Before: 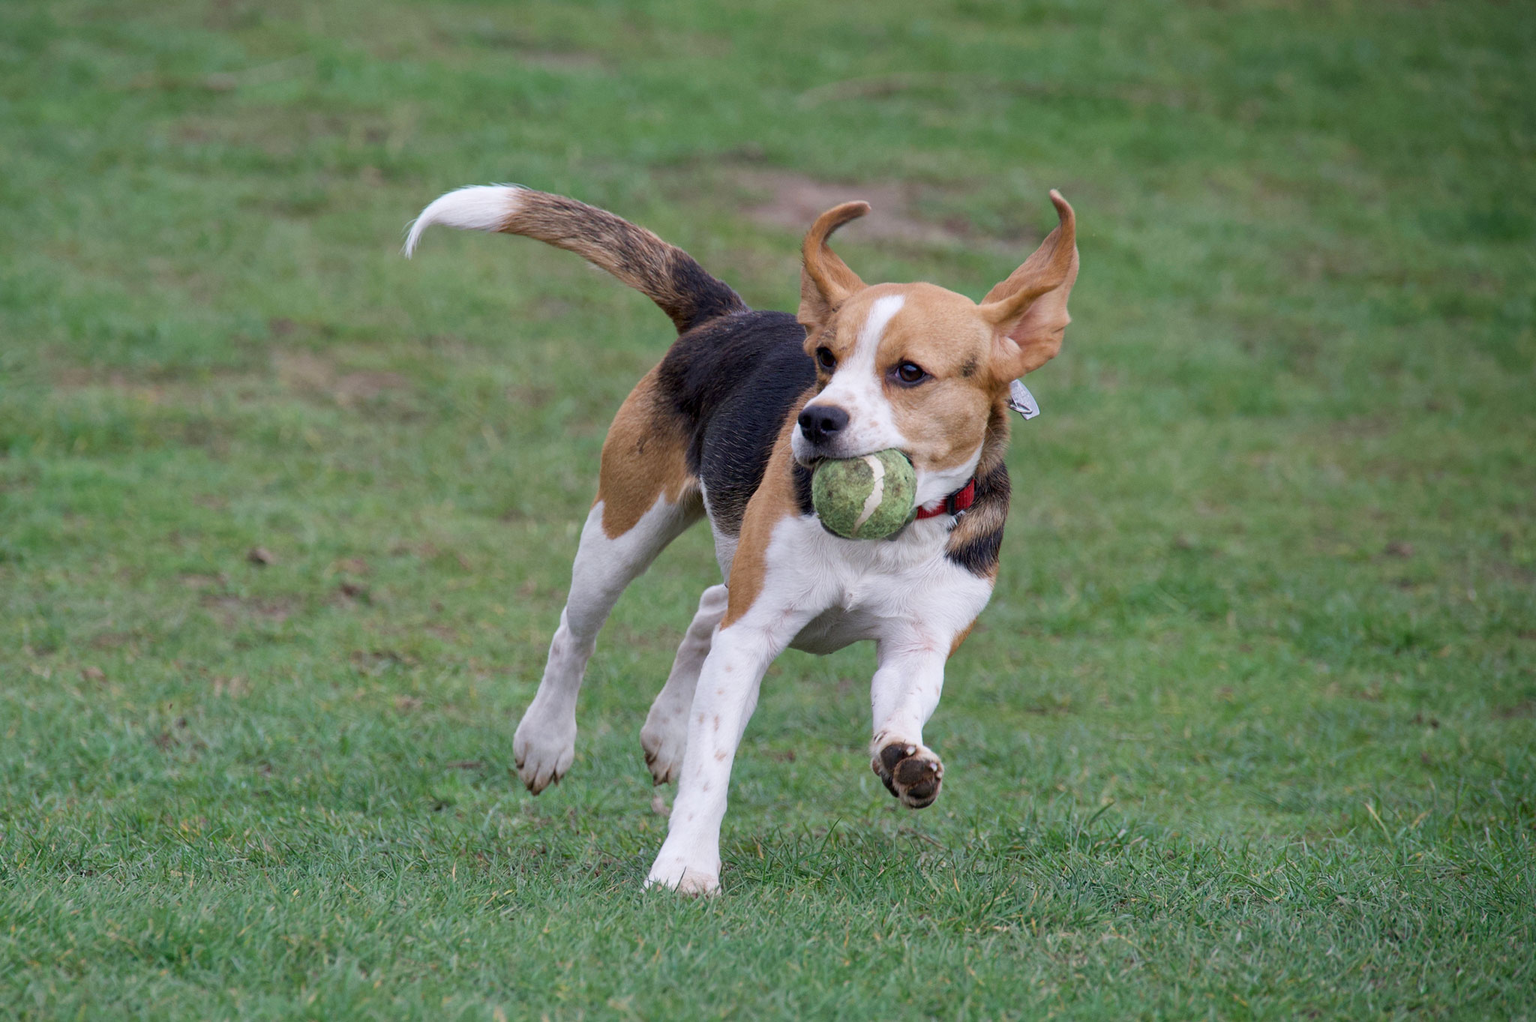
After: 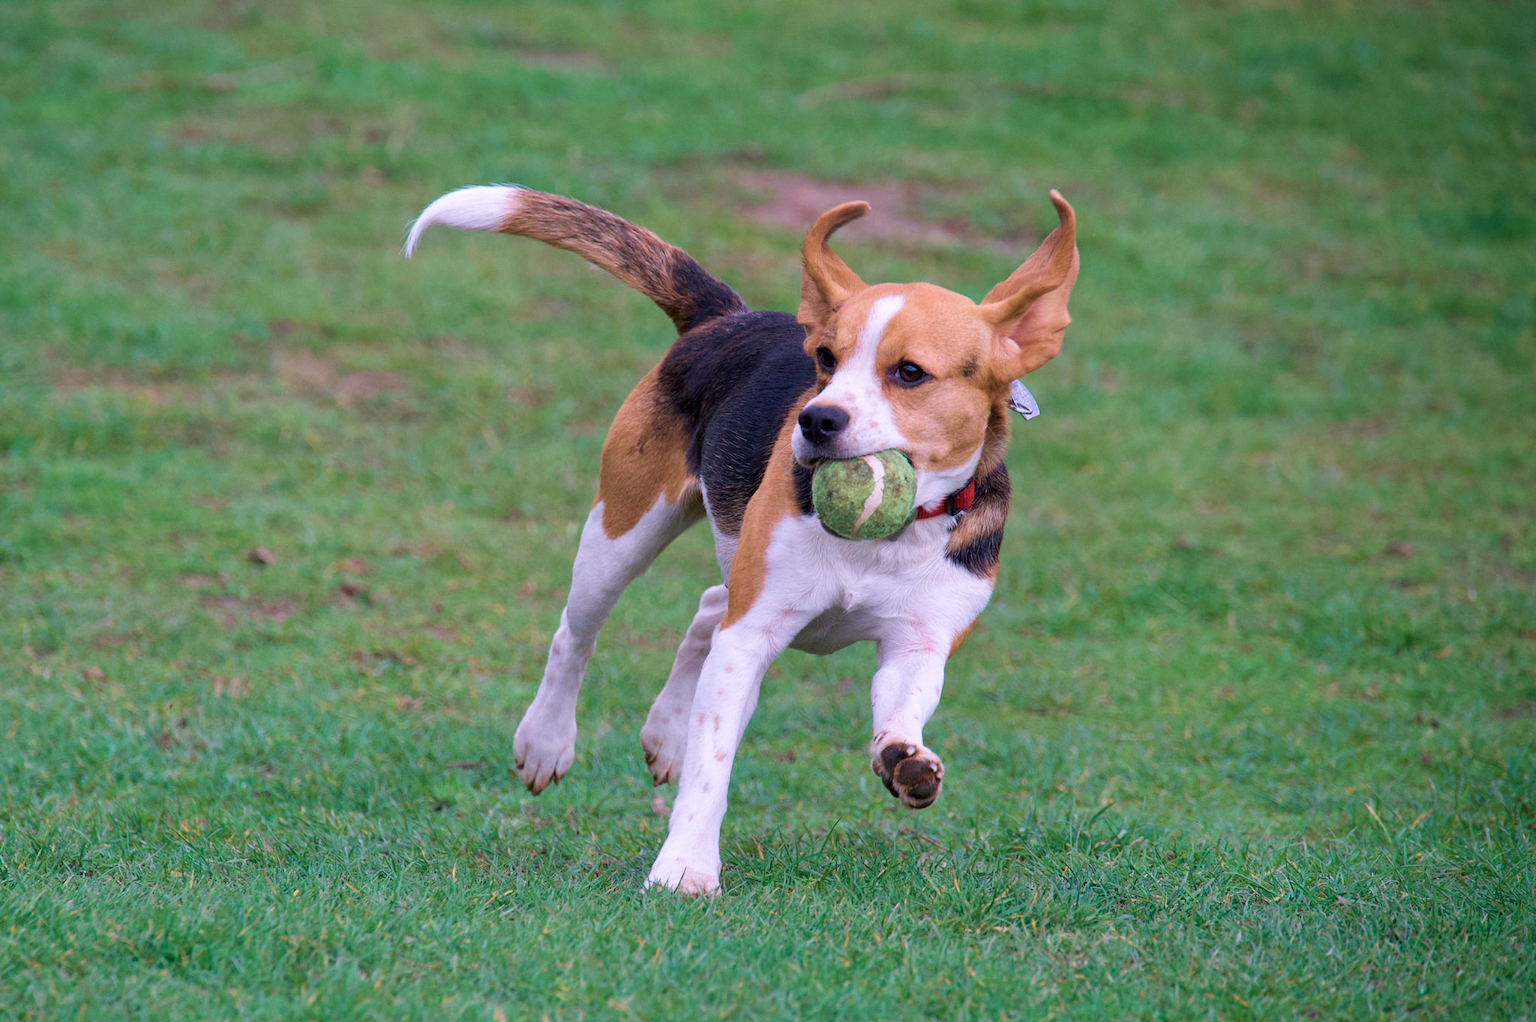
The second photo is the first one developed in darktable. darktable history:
color calibration: illuminant as shot in camera, x 0.378, y 0.381, temperature 4093.13 K, saturation algorithm version 1 (2020)
velvia: strength 45%
white balance: red 1.127, blue 0.943
